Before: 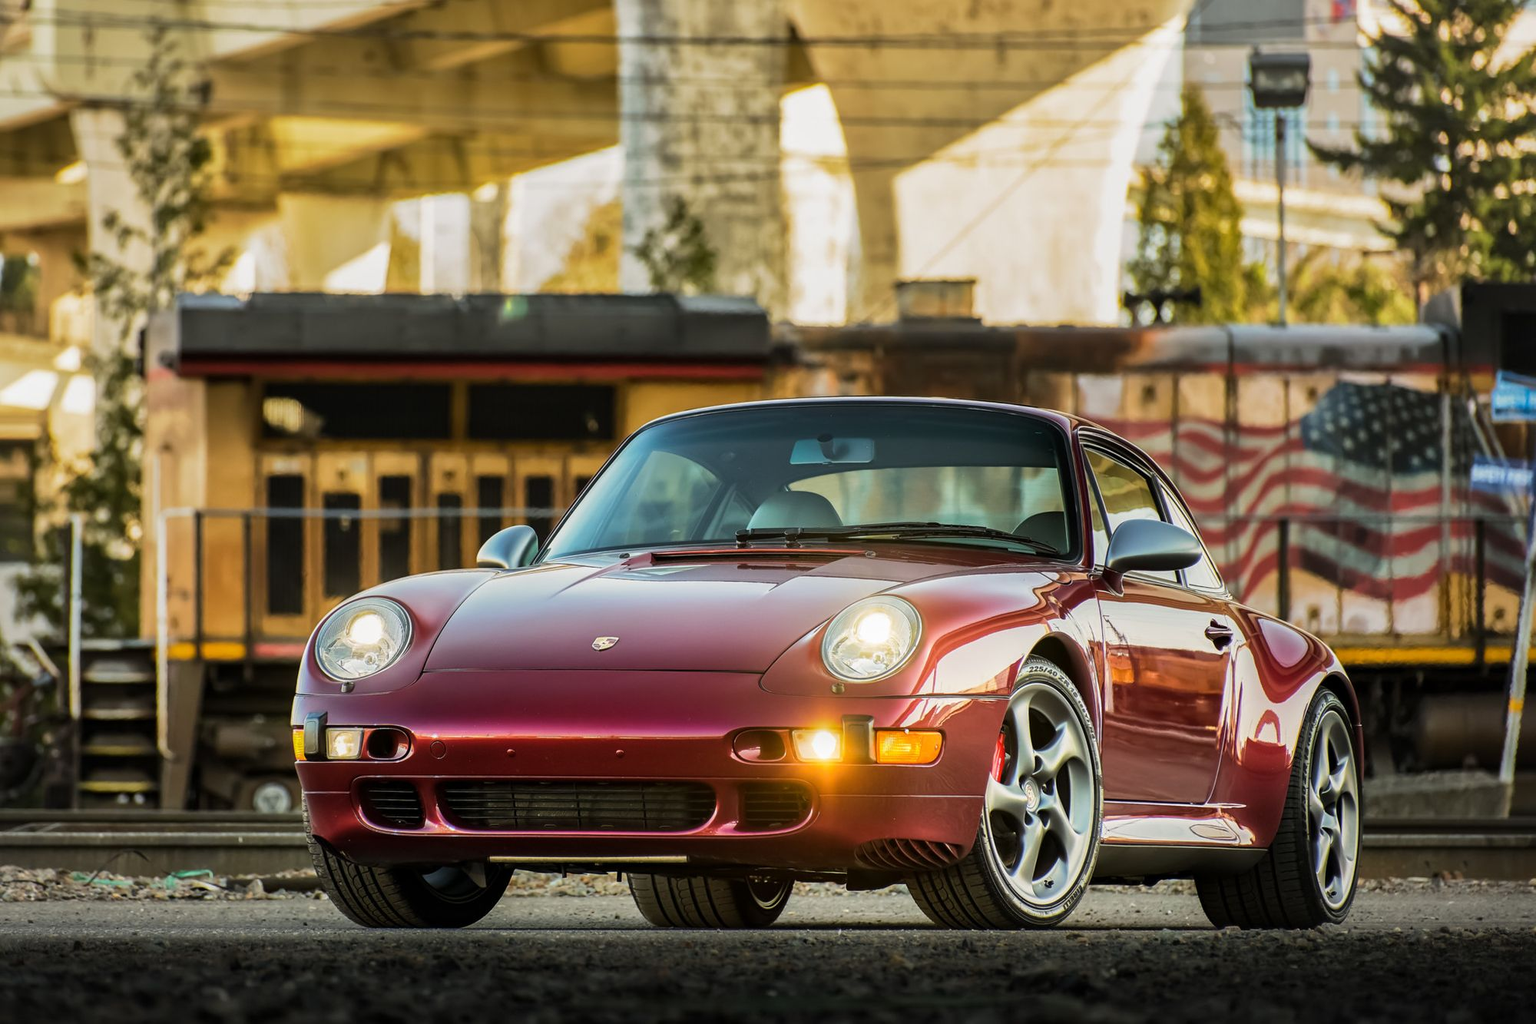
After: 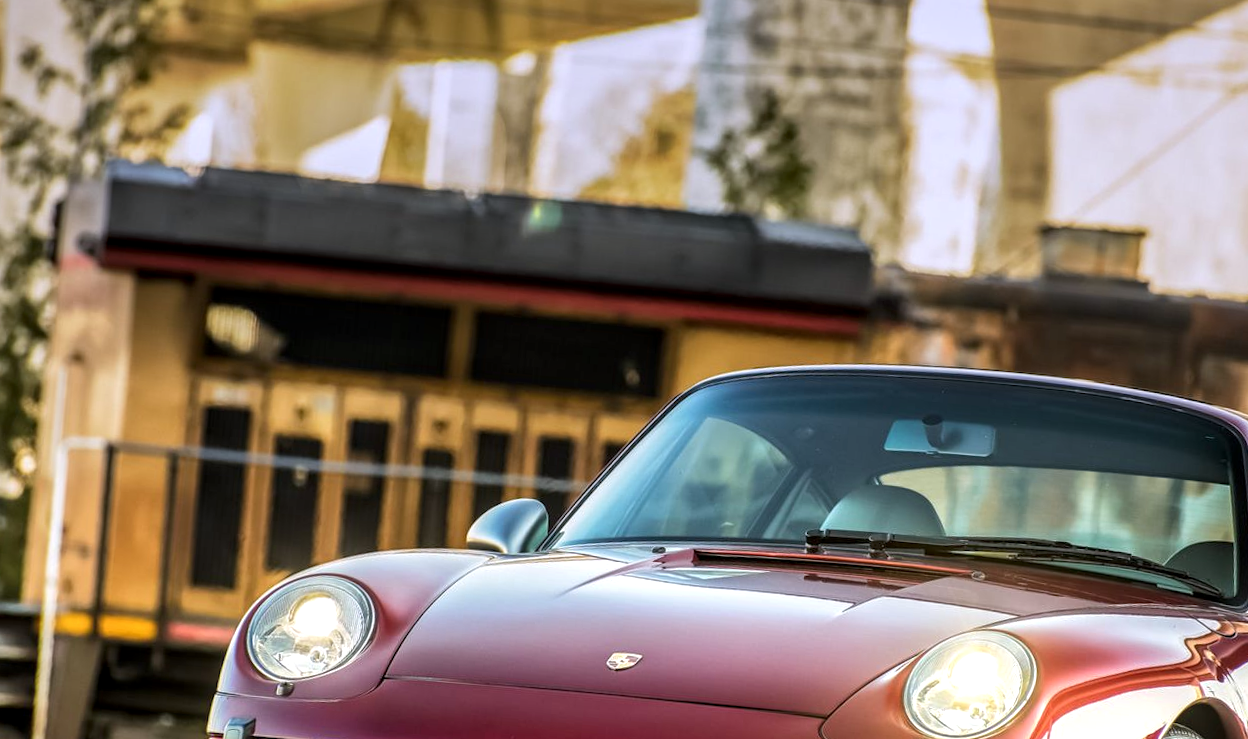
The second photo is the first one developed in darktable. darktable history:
exposure: exposure 0.496 EV, compensate highlight preservation false
graduated density: hue 238.83°, saturation 50%
crop and rotate: angle -4.99°, left 2.122%, top 6.945%, right 27.566%, bottom 30.519%
local contrast: detail 130%
